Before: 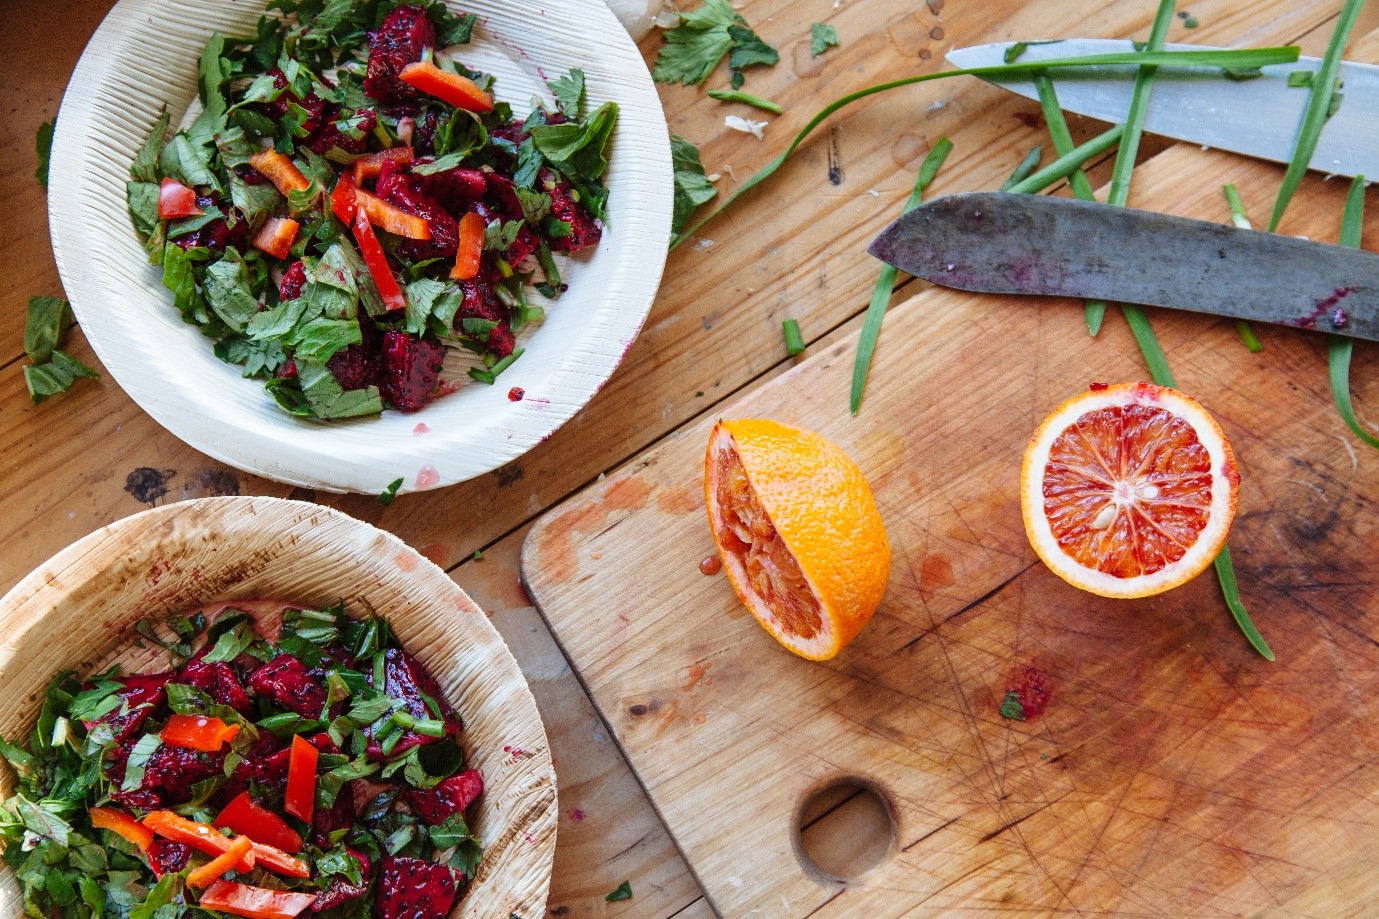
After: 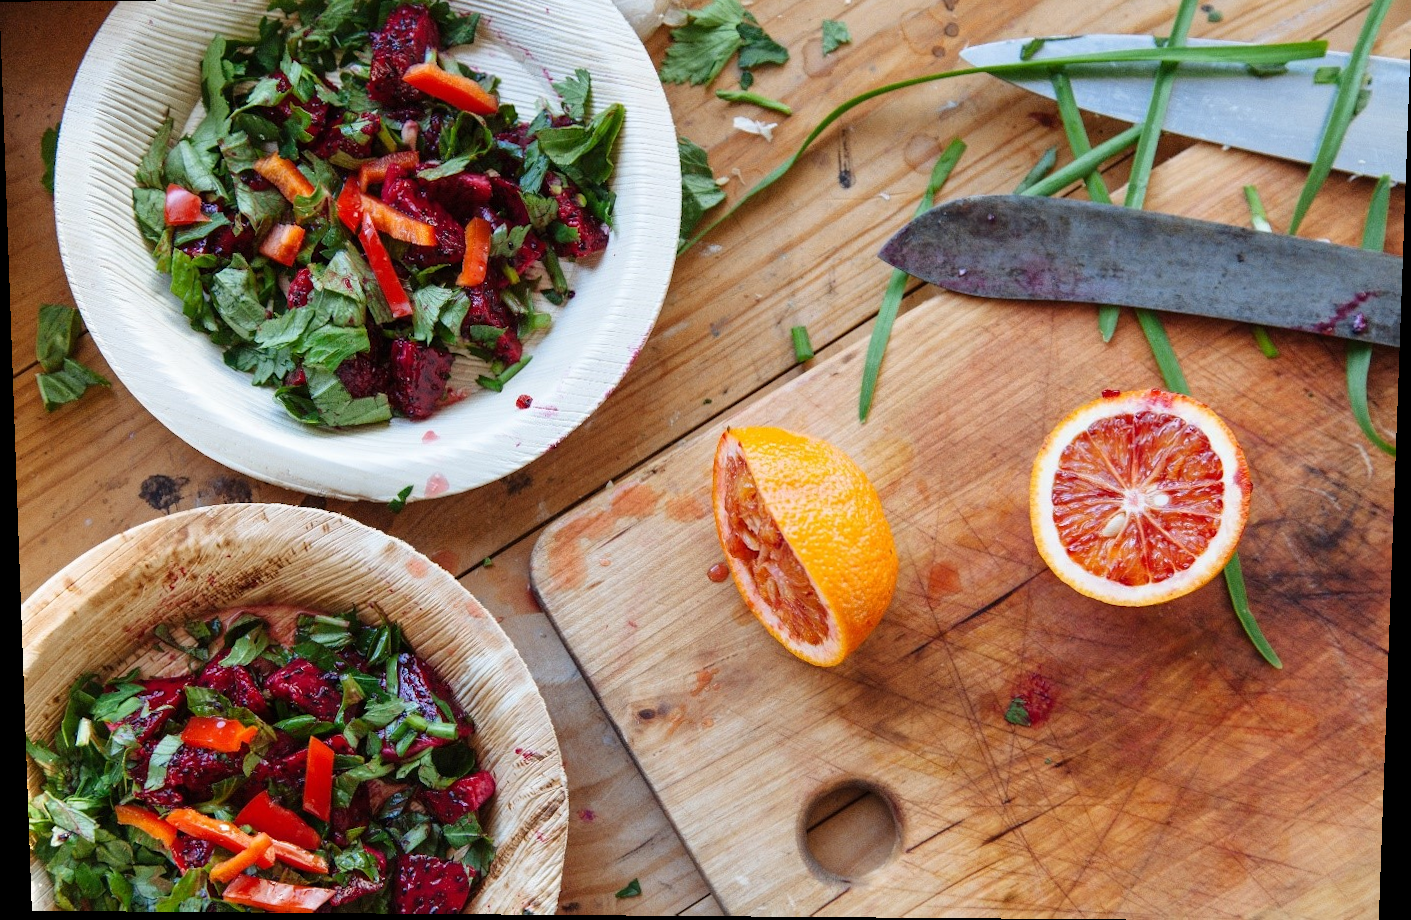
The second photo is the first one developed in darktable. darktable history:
rotate and perspective: lens shift (vertical) 0.048, lens shift (horizontal) -0.024, automatic cropping off
crop: top 1.049%, right 0.001%
